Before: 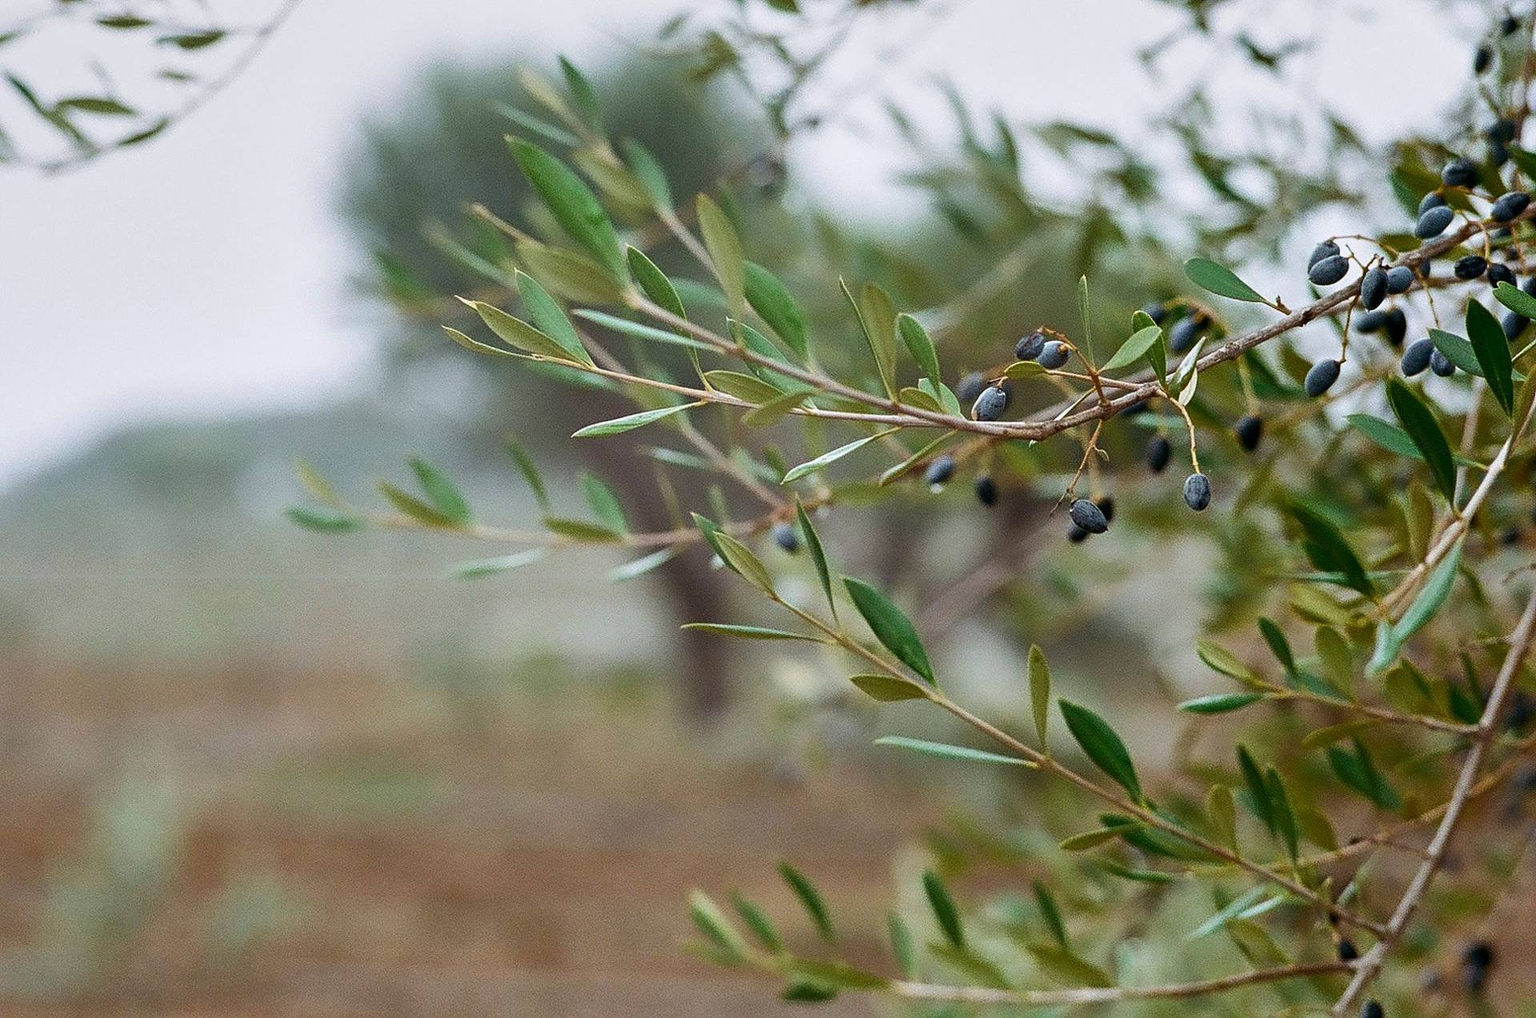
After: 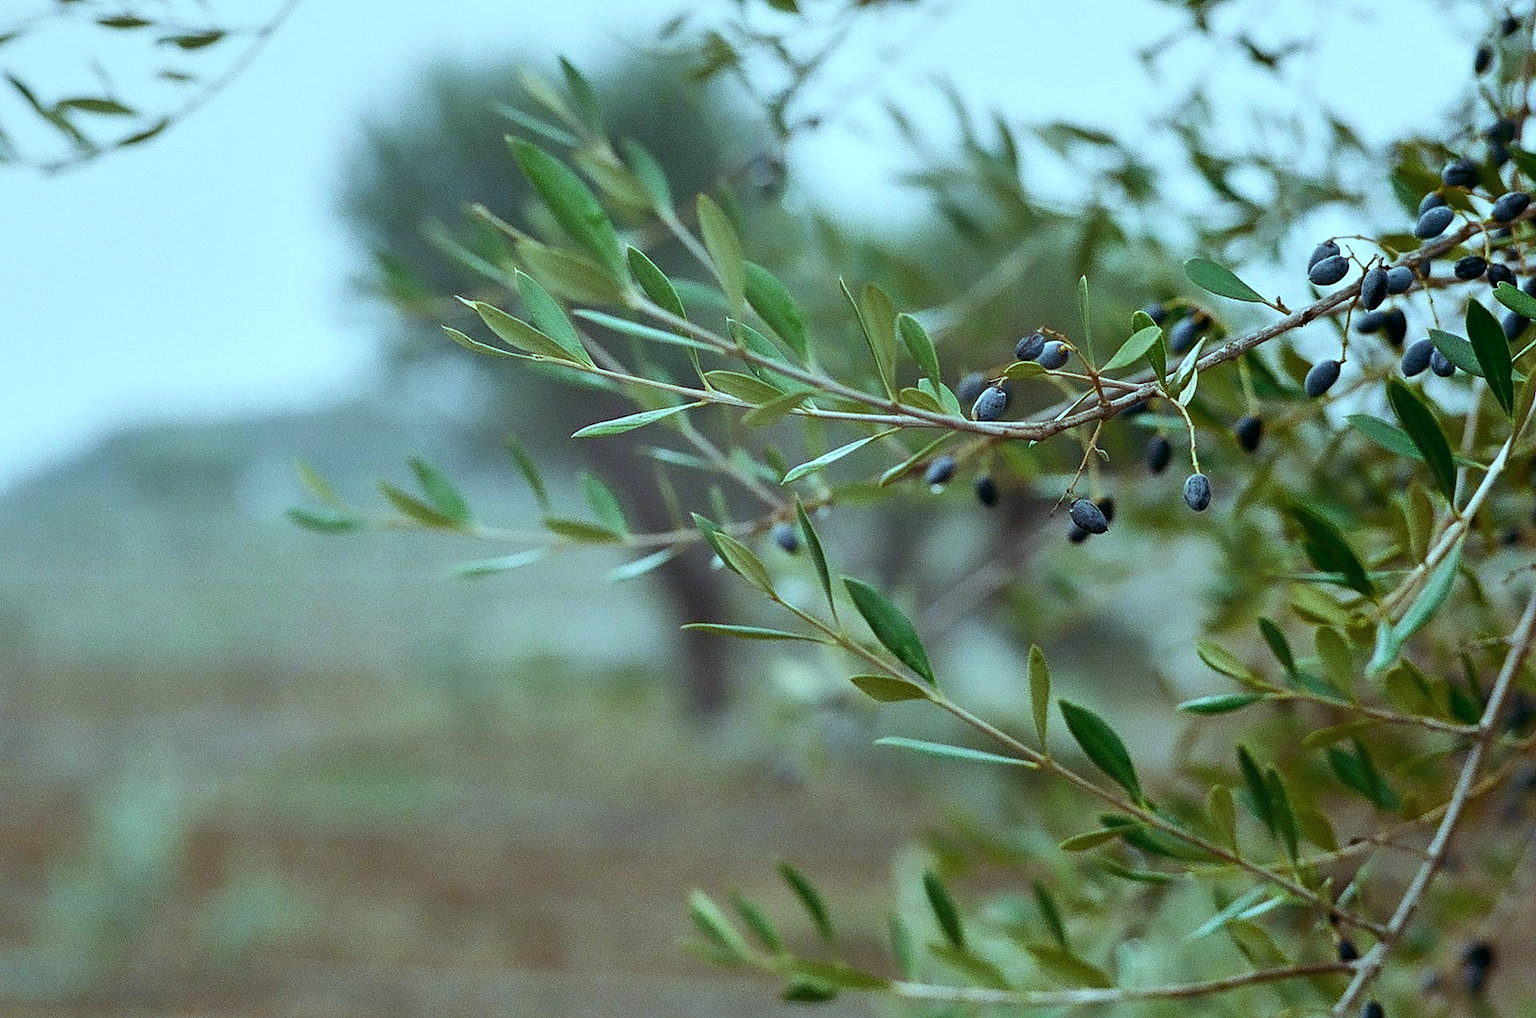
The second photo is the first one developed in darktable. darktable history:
white balance: red 0.967, blue 1.049
color balance: mode lift, gamma, gain (sRGB), lift [0.997, 0.979, 1.021, 1.011], gamma [1, 1.084, 0.916, 0.998], gain [1, 0.87, 1.13, 1.101], contrast 4.55%, contrast fulcrum 38.24%, output saturation 104.09%
exposure: exposure -0.153 EV, compensate highlight preservation false
